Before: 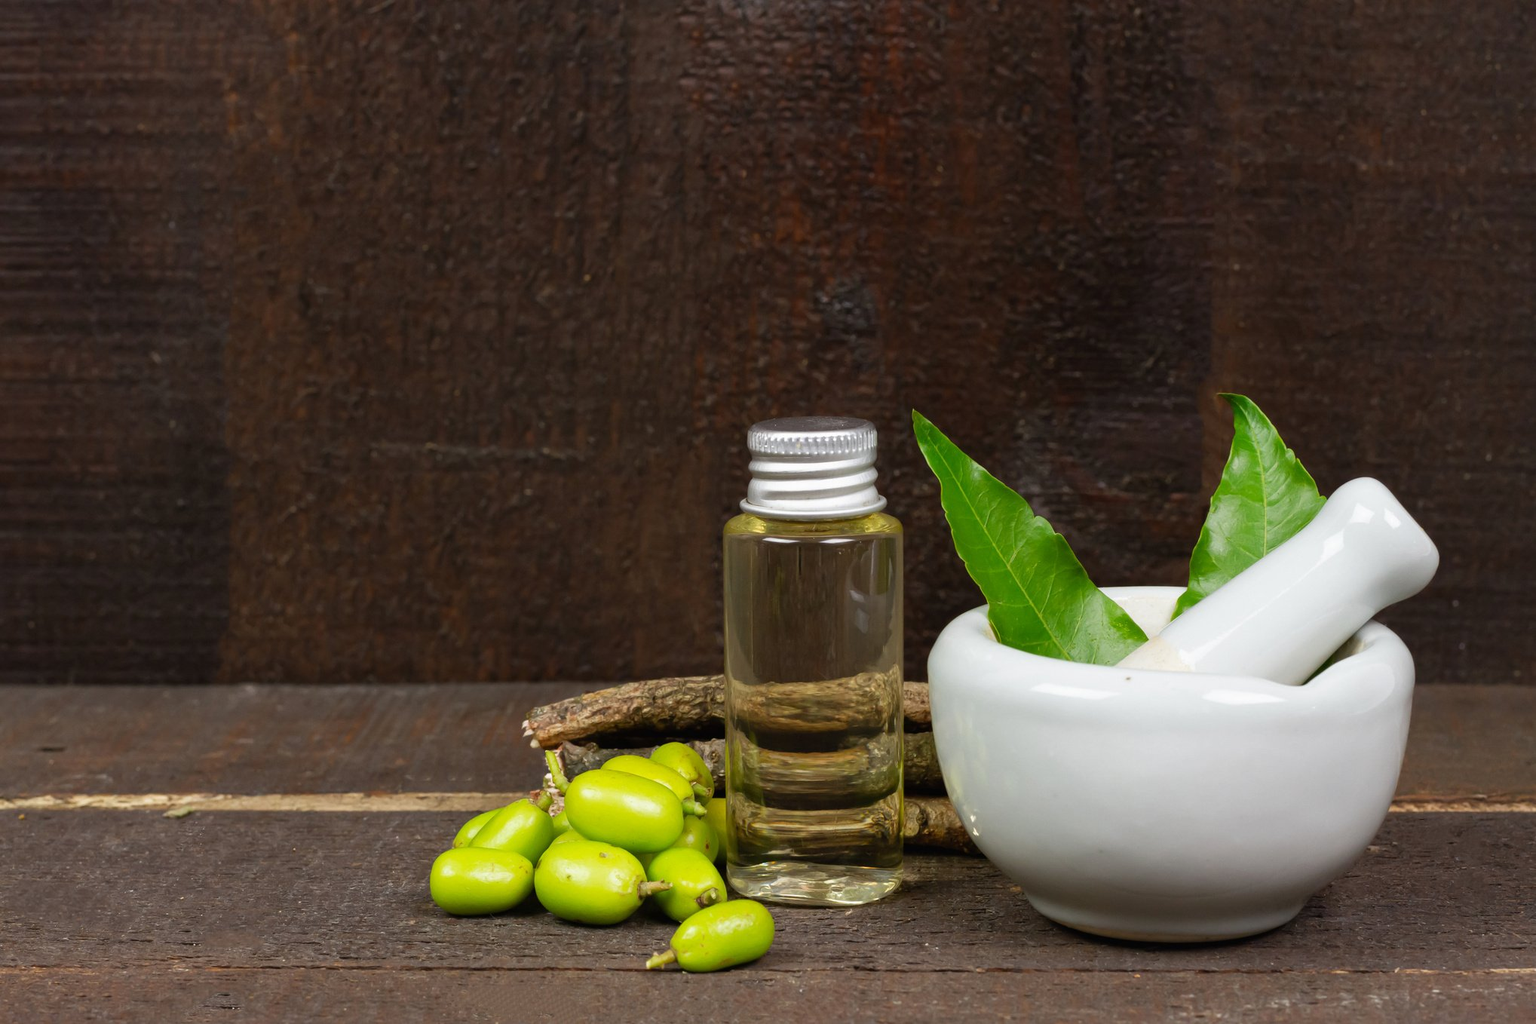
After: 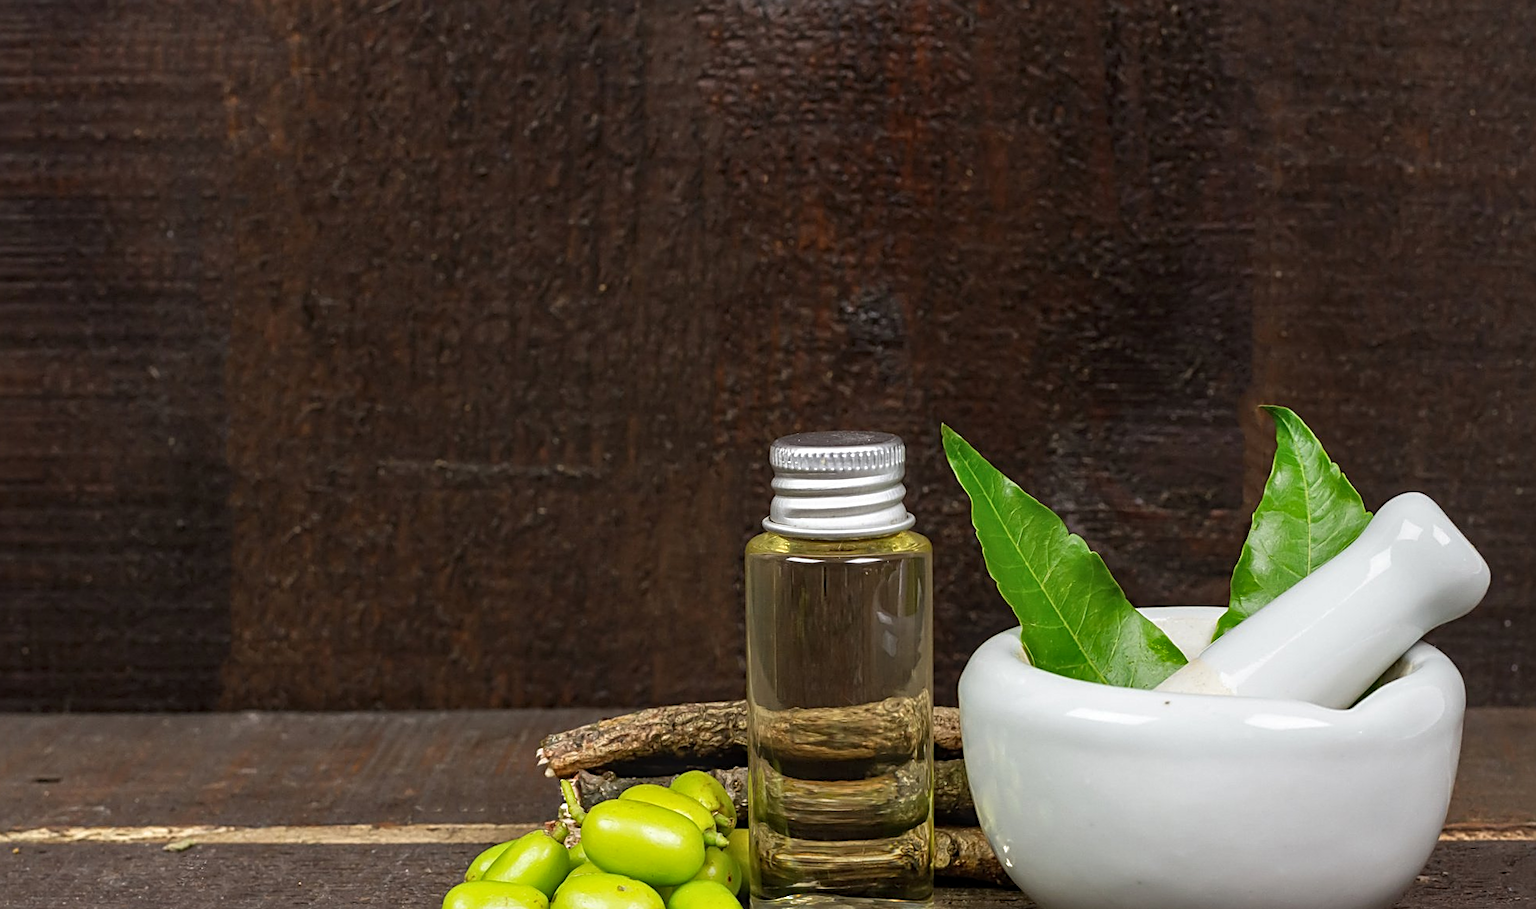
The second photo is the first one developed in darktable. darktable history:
sharpen: radius 2.543, amount 0.636
crop and rotate: angle 0.2°, left 0.275%, right 3.127%, bottom 14.18%
local contrast: on, module defaults
